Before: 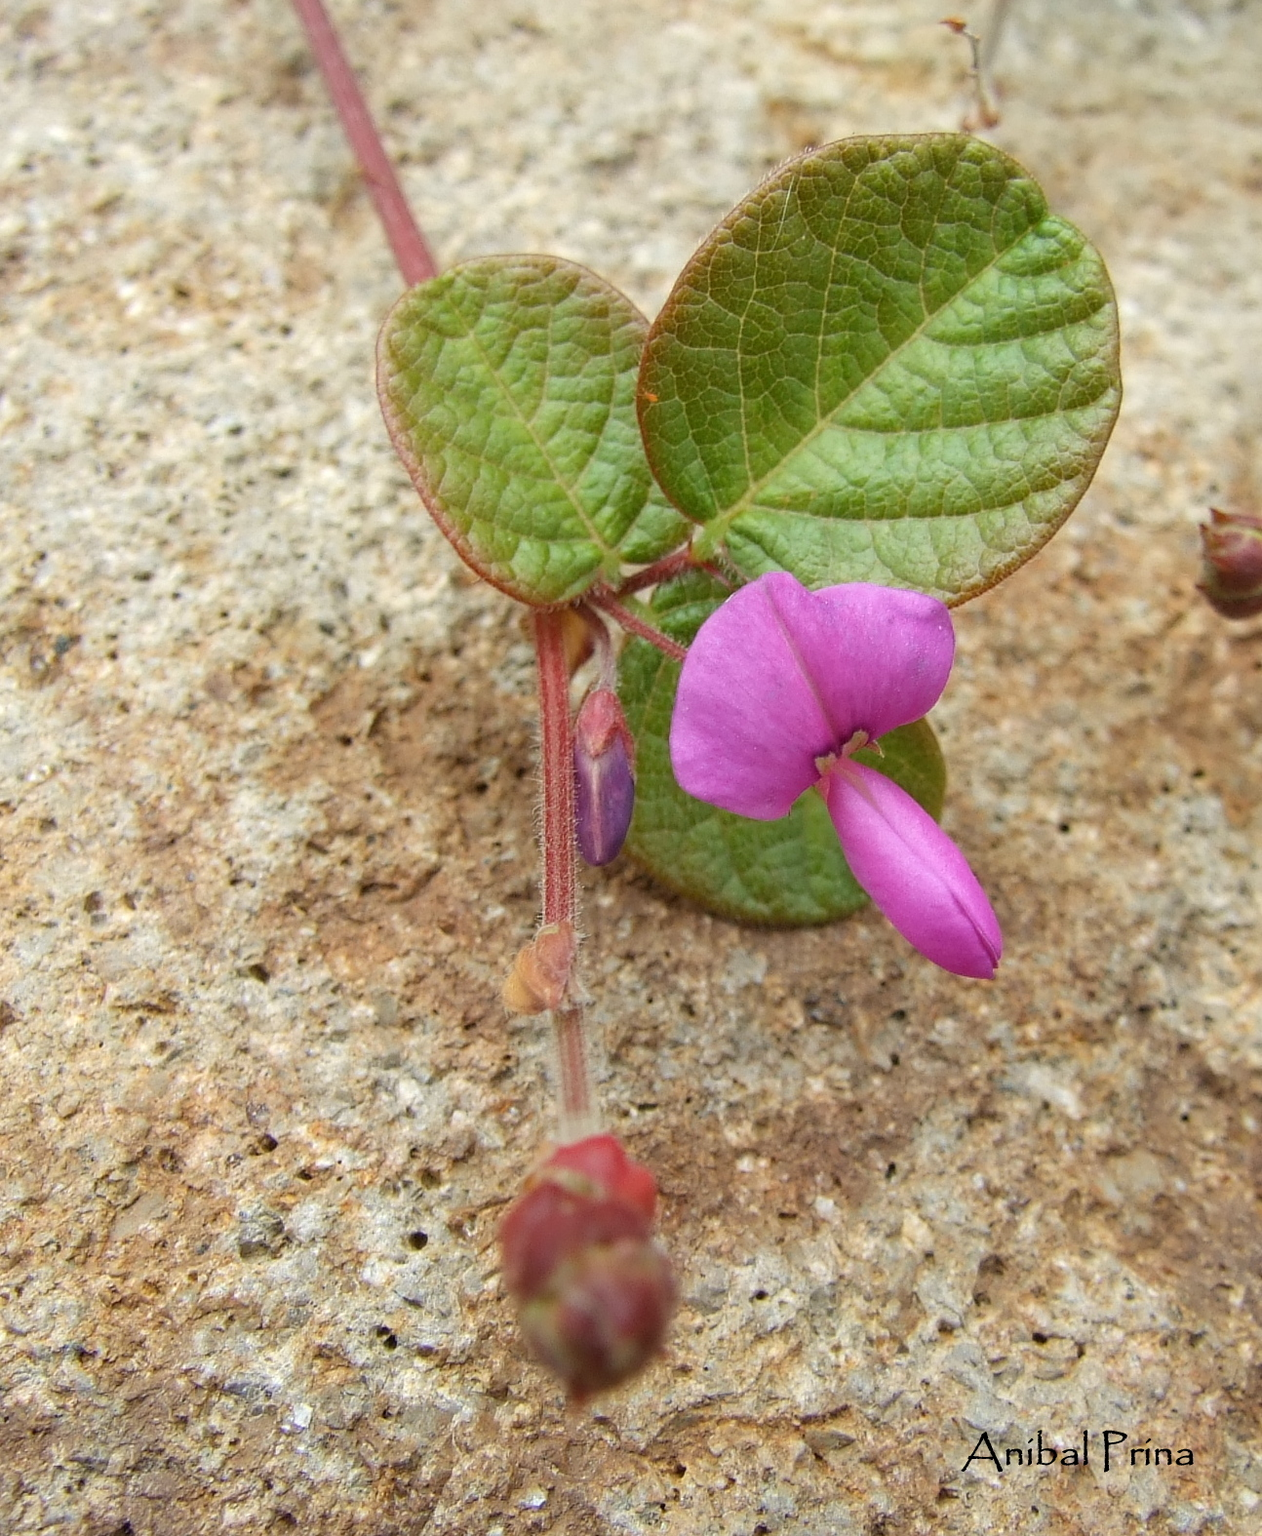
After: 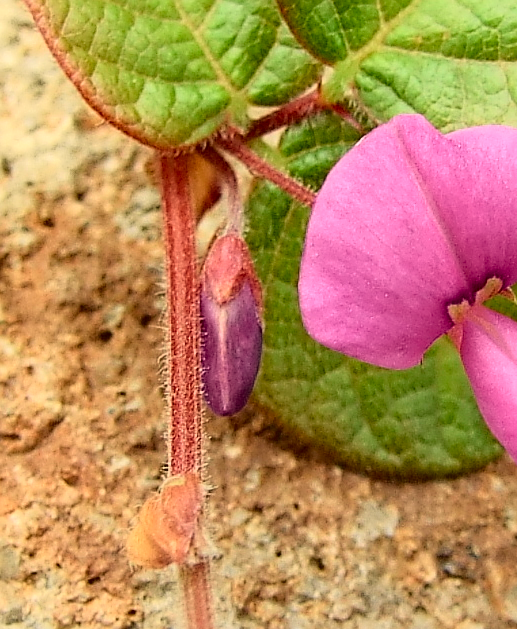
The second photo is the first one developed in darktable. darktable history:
white balance: red 1.045, blue 0.932
sharpen: on, module defaults
tone curve: curves: ch0 [(0, 0.014) (0.17, 0.099) (0.398, 0.423) (0.725, 0.828) (0.872, 0.918) (1, 0.981)]; ch1 [(0, 0) (0.402, 0.36) (0.489, 0.491) (0.5, 0.503) (0.515, 0.52) (0.545, 0.572) (0.615, 0.662) (0.701, 0.725) (1, 1)]; ch2 [(0, 0) (0.42, 0.458) (0.485, 0.499) (0.503, 0.503) (0.531, 0.542) (0.561, 0.594) (0.644, 0.694) (0.717, 0.753) (1, 0.991)], color space Lab, independent channels
crop: left 30%, top 30%, right 30%, bottom 30%
